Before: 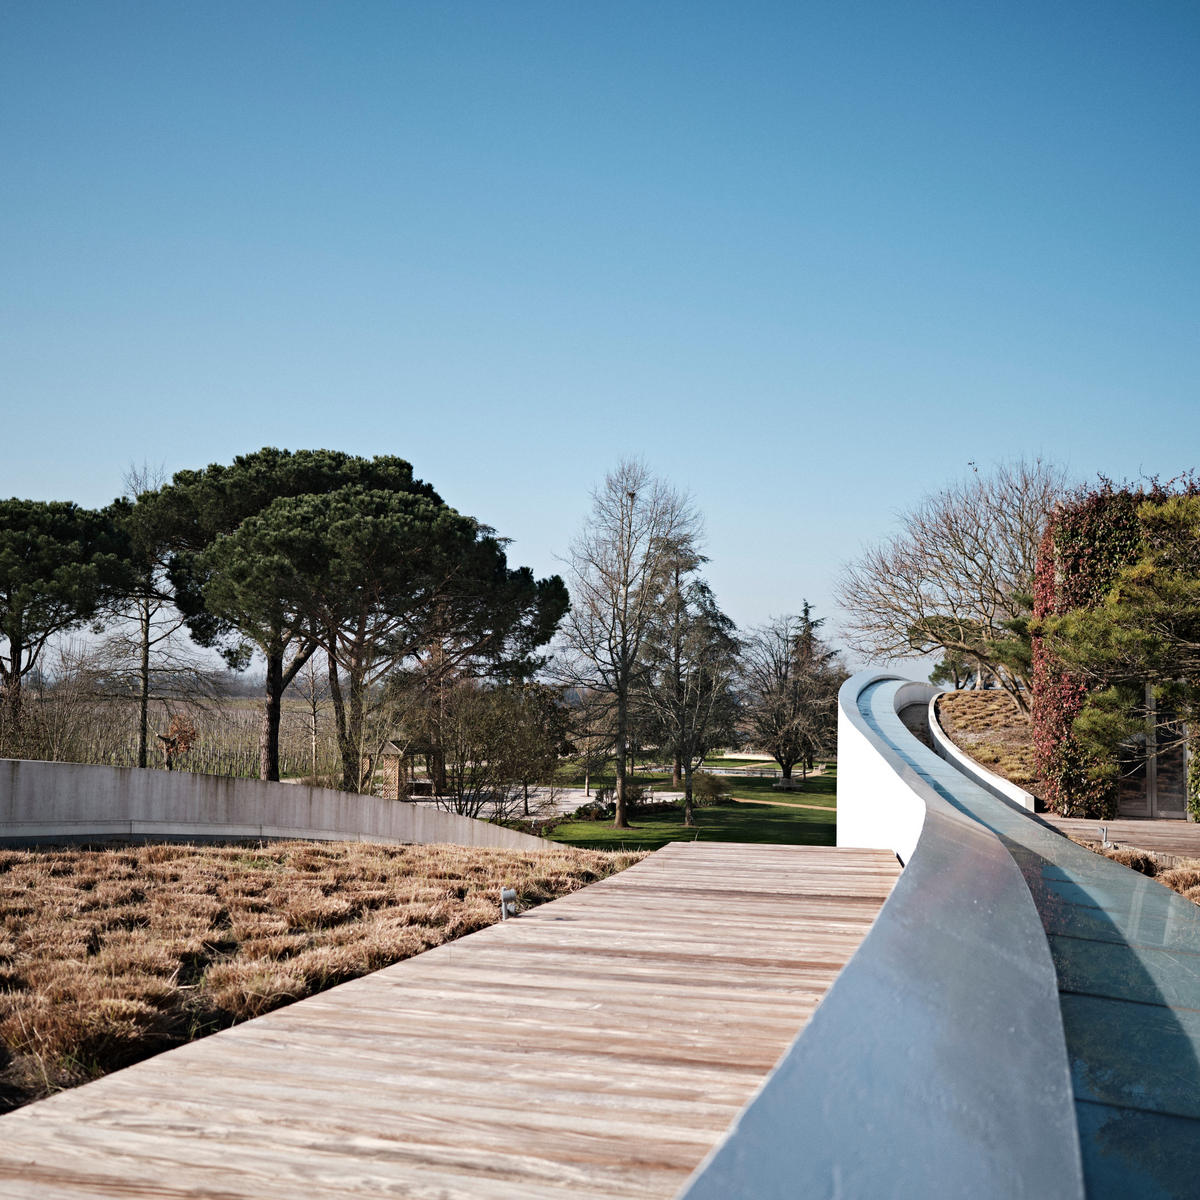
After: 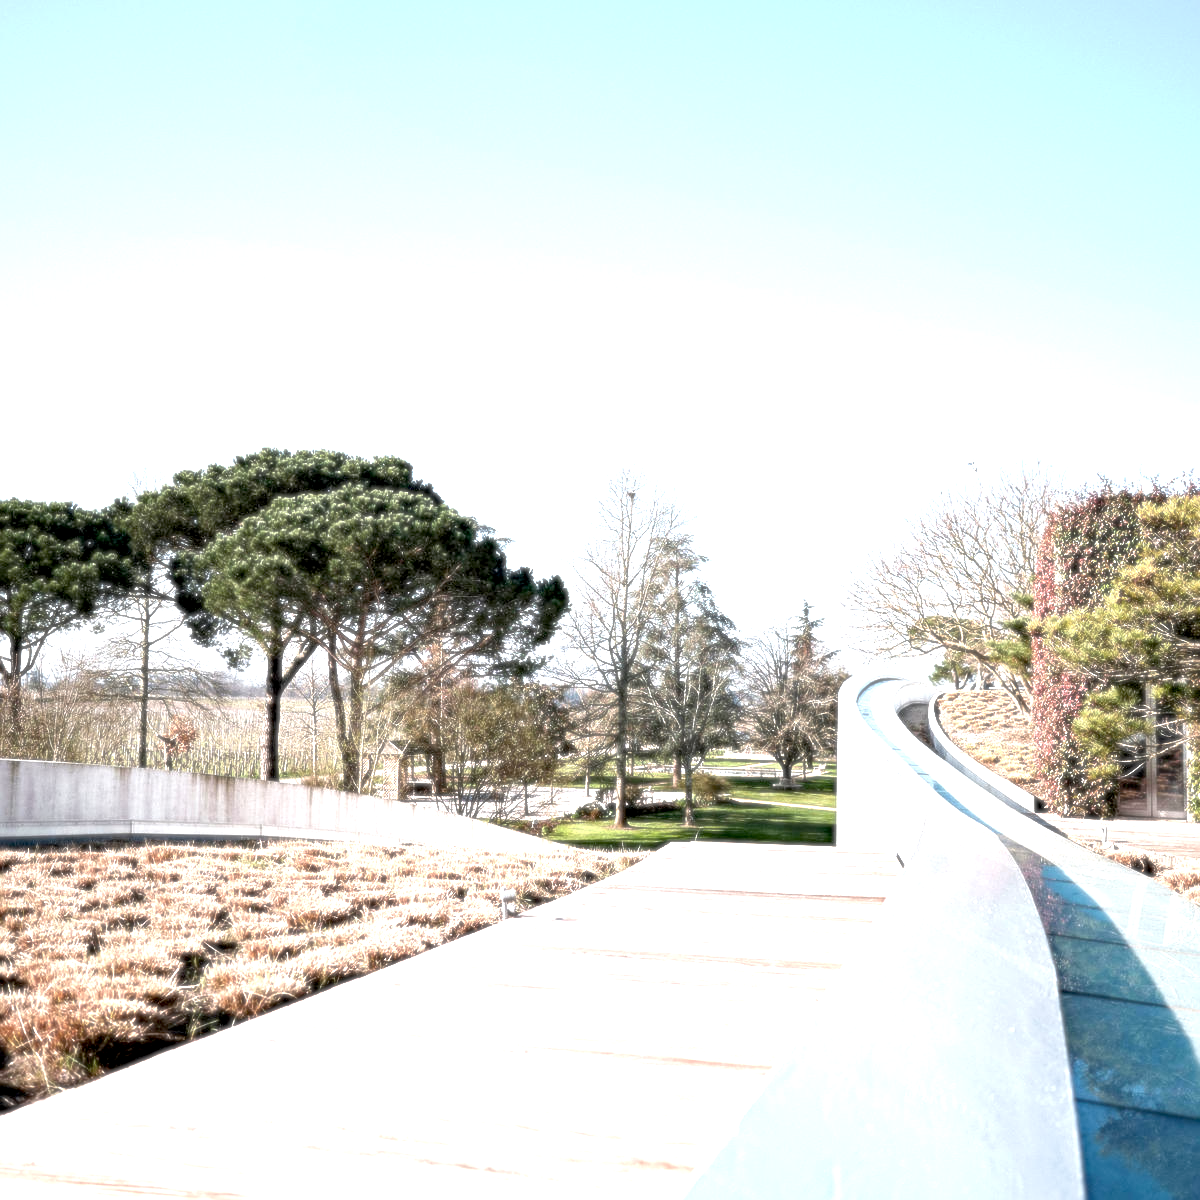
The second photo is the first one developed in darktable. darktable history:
soften: size 8.67%, mix 49%
sharpen: on, module defaults
exposure: black level correction 0.005, exposure 2.084 EV, compensate highlight preservation false
